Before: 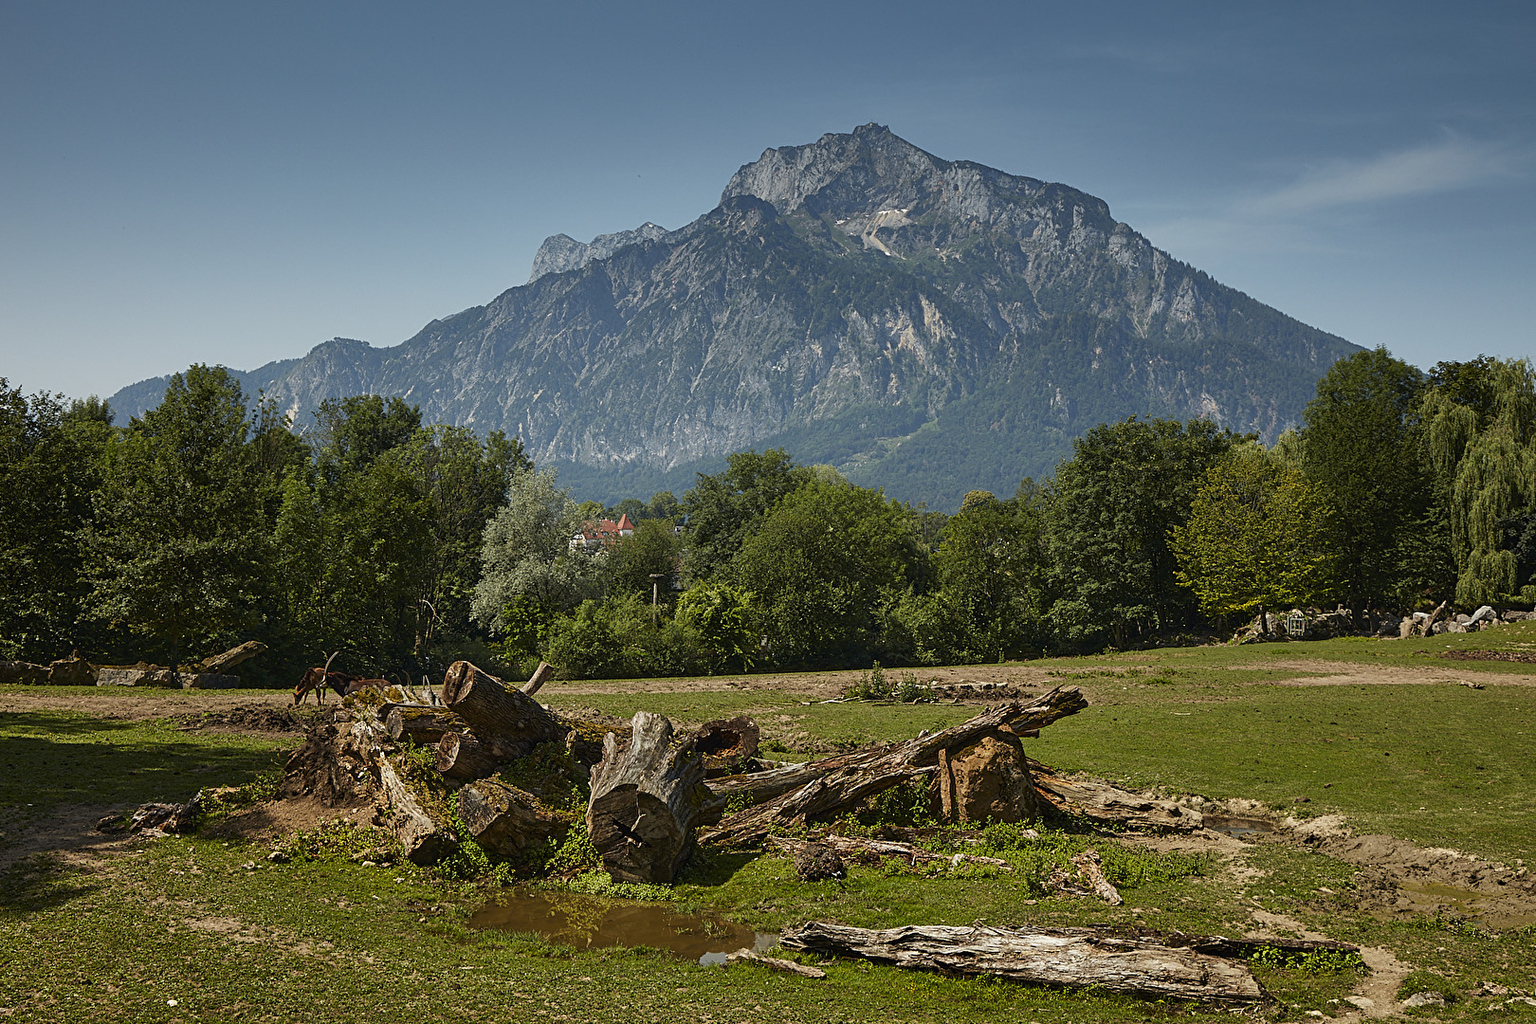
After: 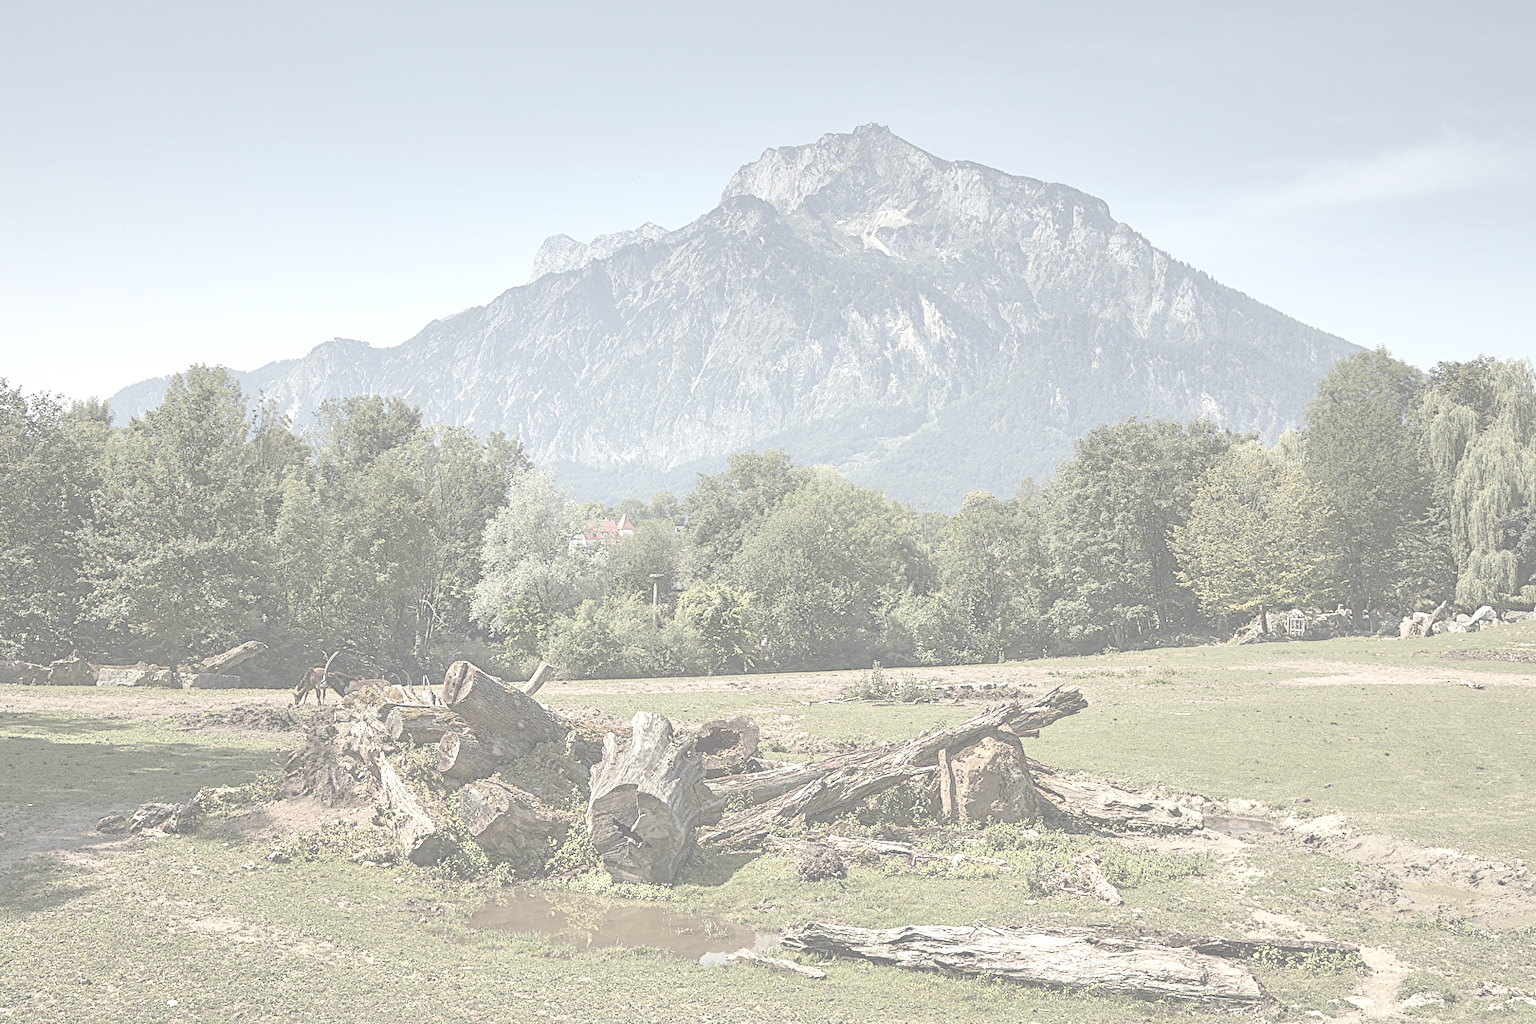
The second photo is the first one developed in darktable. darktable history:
exposure: exposure 1.997 EV, compensate exposure bias true, compensate highlight preservation false
contrast brightness saturation: contrast -0.33, brightness 0.738, saturation -0.777
